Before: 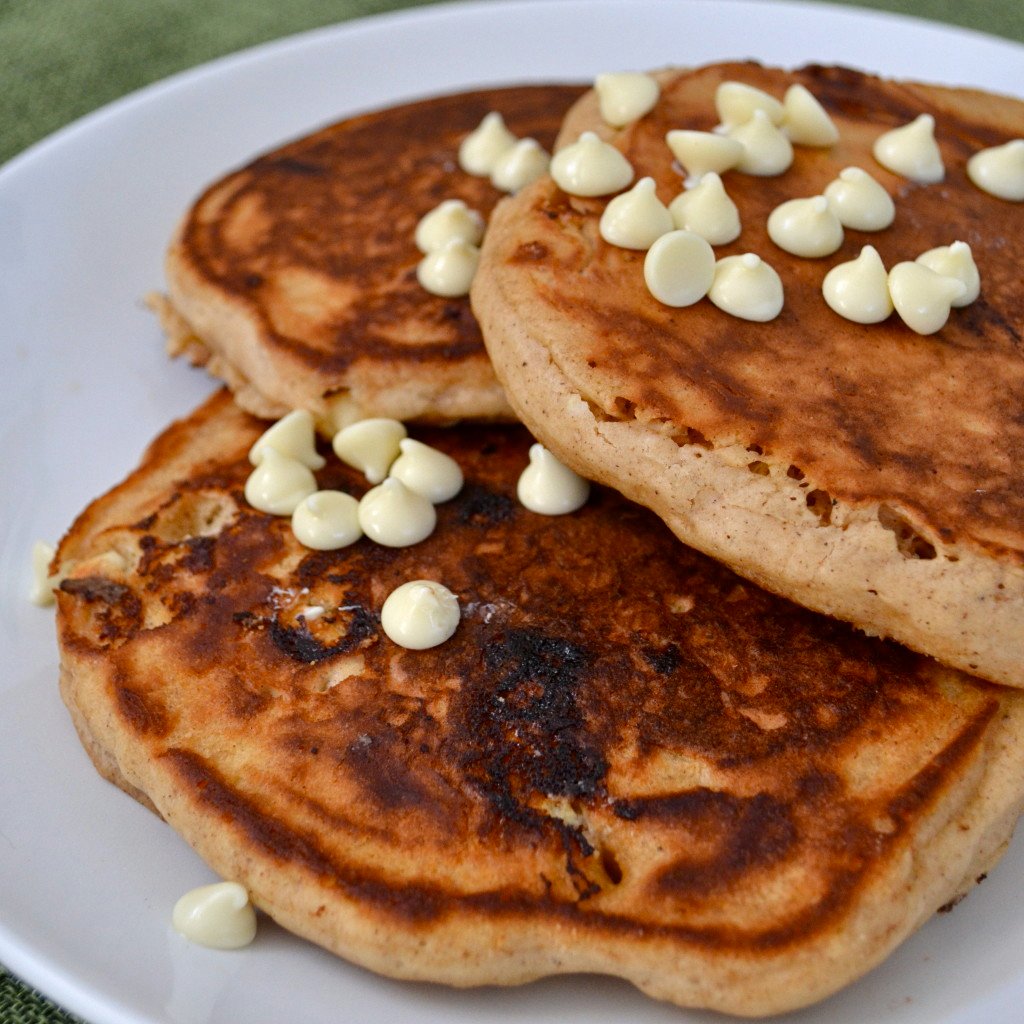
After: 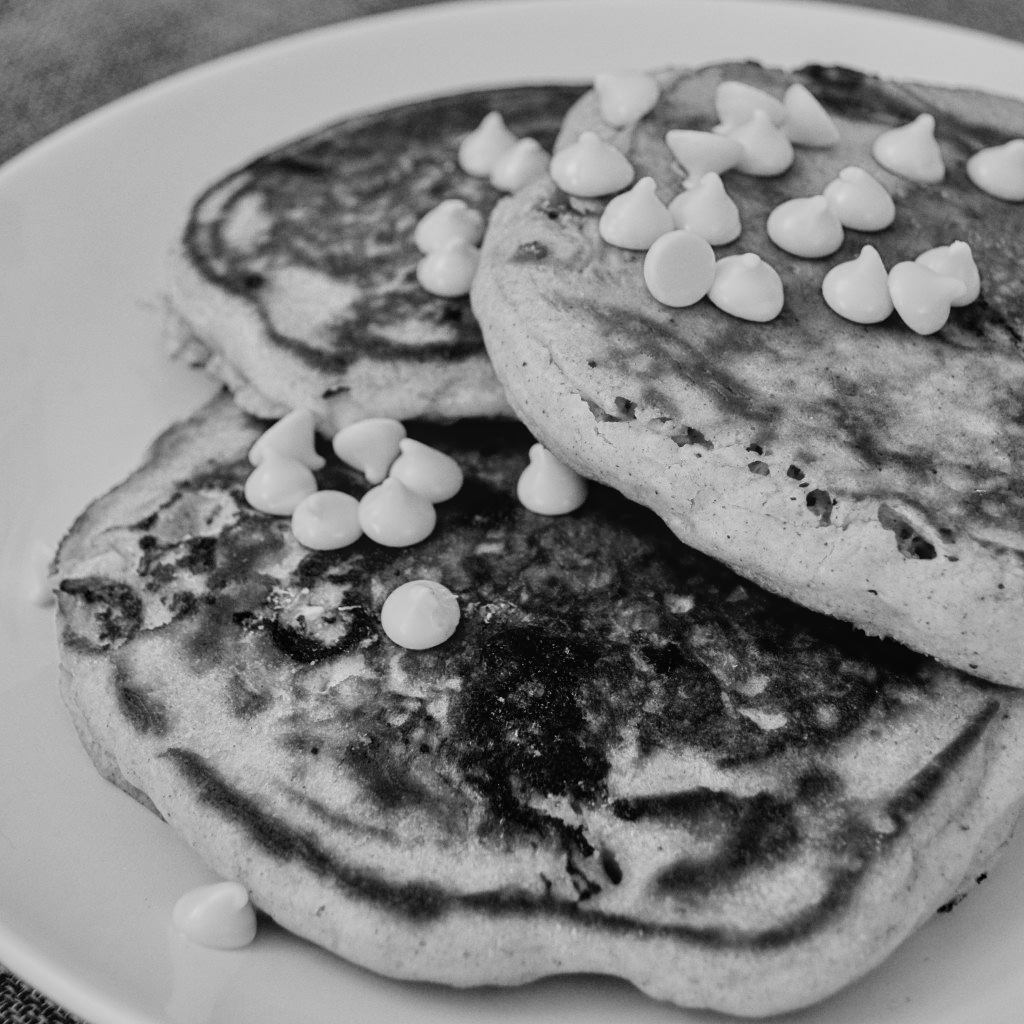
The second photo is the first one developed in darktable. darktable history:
color zones: curves: ch0 [(0.004, 0.588) (0.116, 0.636) (0.259, 0.476) (0.423, 0.464) (0.75, 0.5)]; ch1 [(0, 0) (0.143, 0) (0.286, 0) (0.429, 0) (0.571, 0) (0.714, 0) (0.857, 0)], mix 26.09%
color balance rgb: perceptual saturation grading › global saturation -1.434%, global vibrance -17.172%, contrast -6.486%
local contrast: detail 110%
filmic rgb: black relative exposure -5.01 EV, white relative exposure 3.97 EV, hardness 2.88, contrast 1.301, highlights saturation mix -10.88%
